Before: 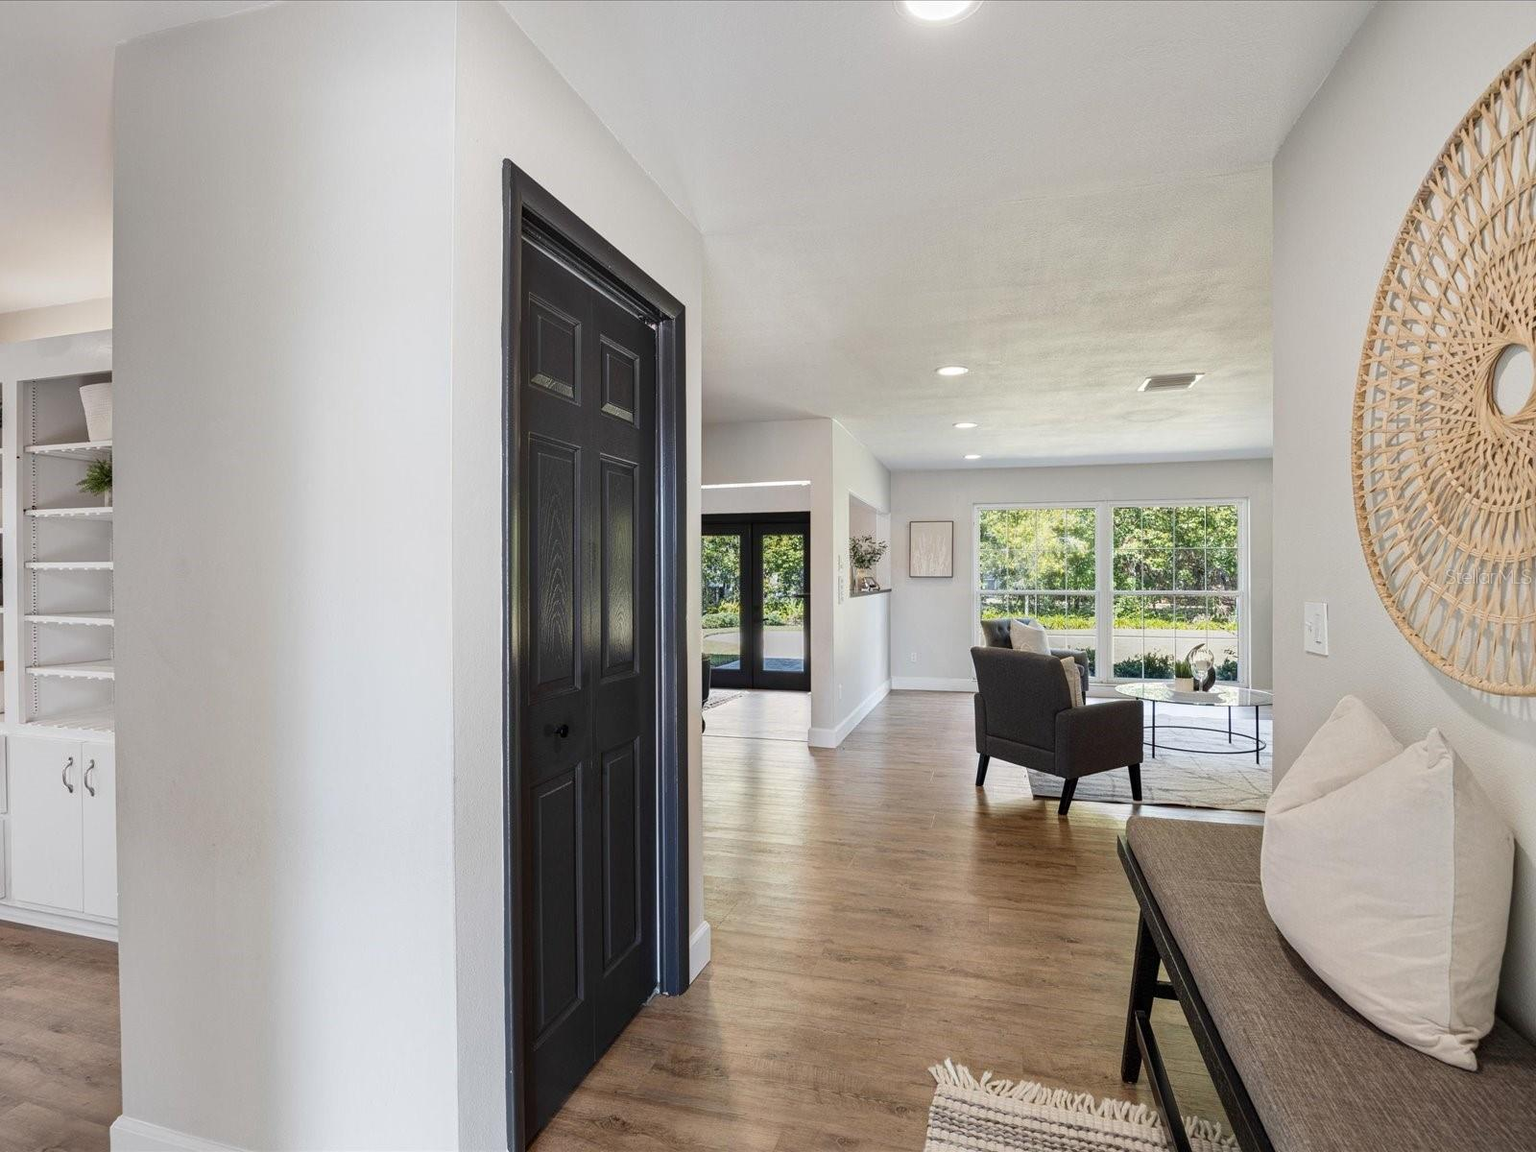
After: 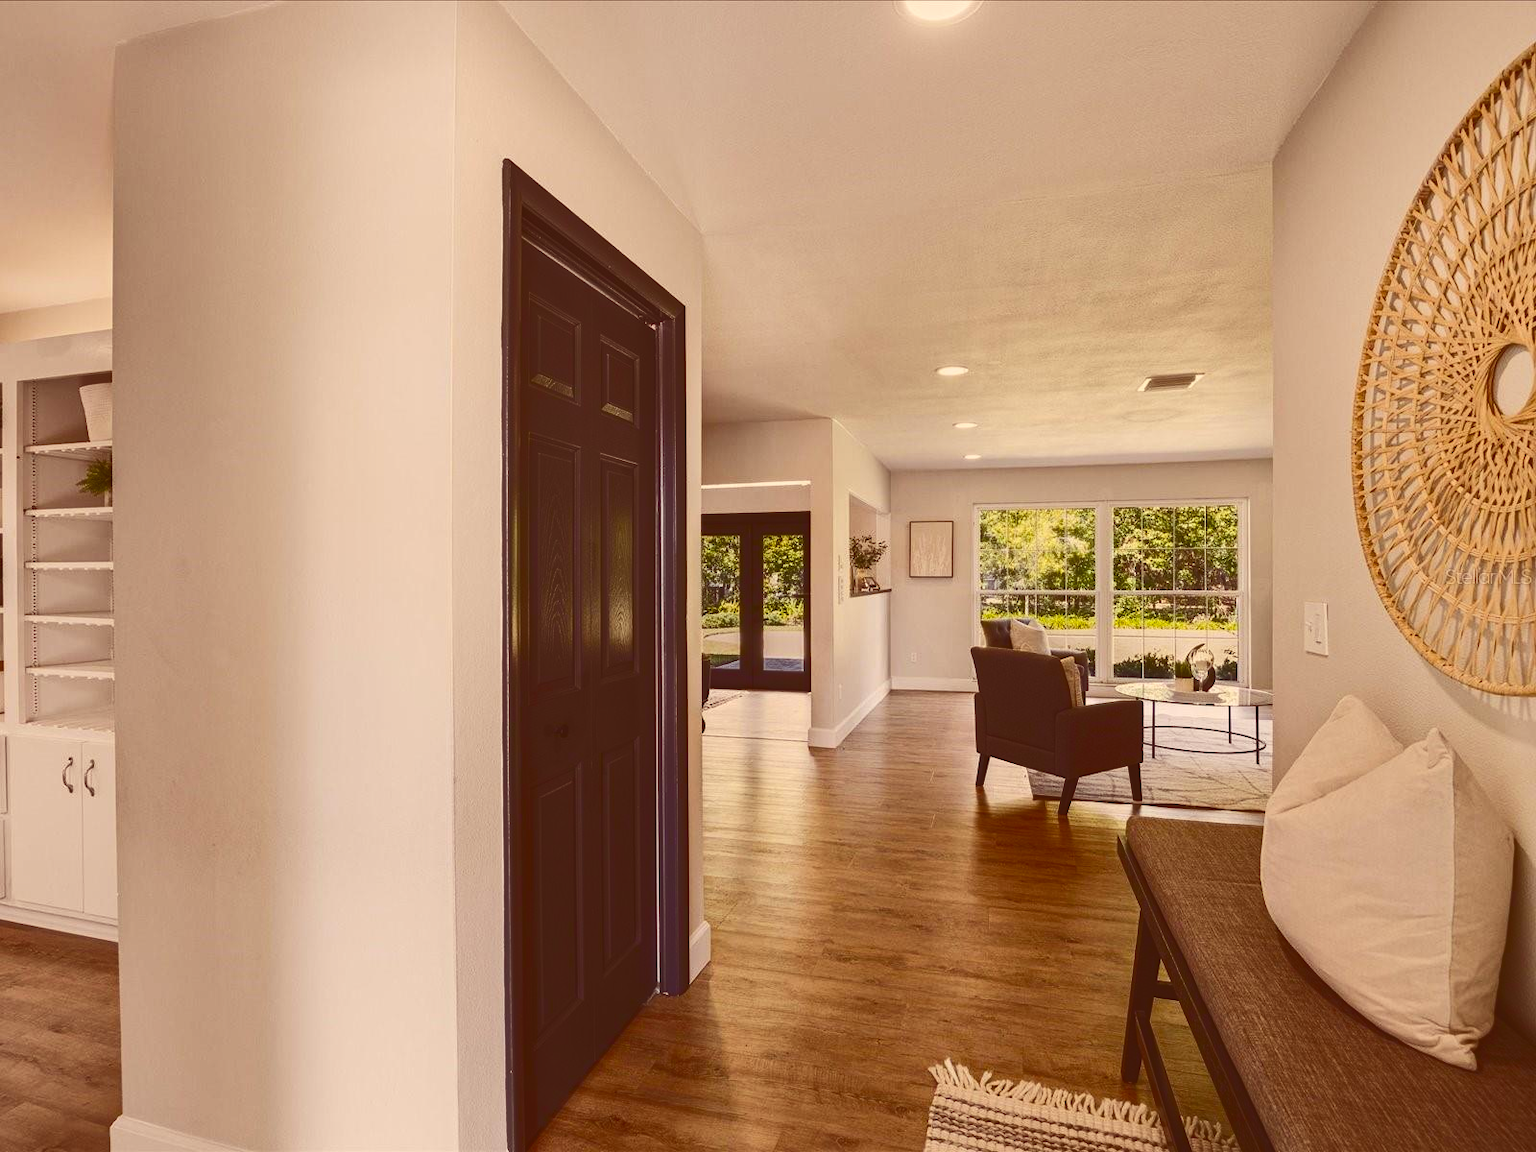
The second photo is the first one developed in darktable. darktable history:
color correction: highlights a* 1.12, highlights b* 24.26, shadows a* 15.58, shadows b* 24.26
contrast brightness saturation: contrast 0.13, brightness -0.05, saturation 0.16
tone curve: curves: ch0 [(0, 0.142) (0.384, 0.314) (0.752, 0.711) (0.991, 0.95)]; ch1 [(0.006, 0.129) (0.346, 0.384) (1, 1)]; ch2 [(0.003, 0.057) (0.261, 0.248) (1, 1)], color space Lab, independent channels
